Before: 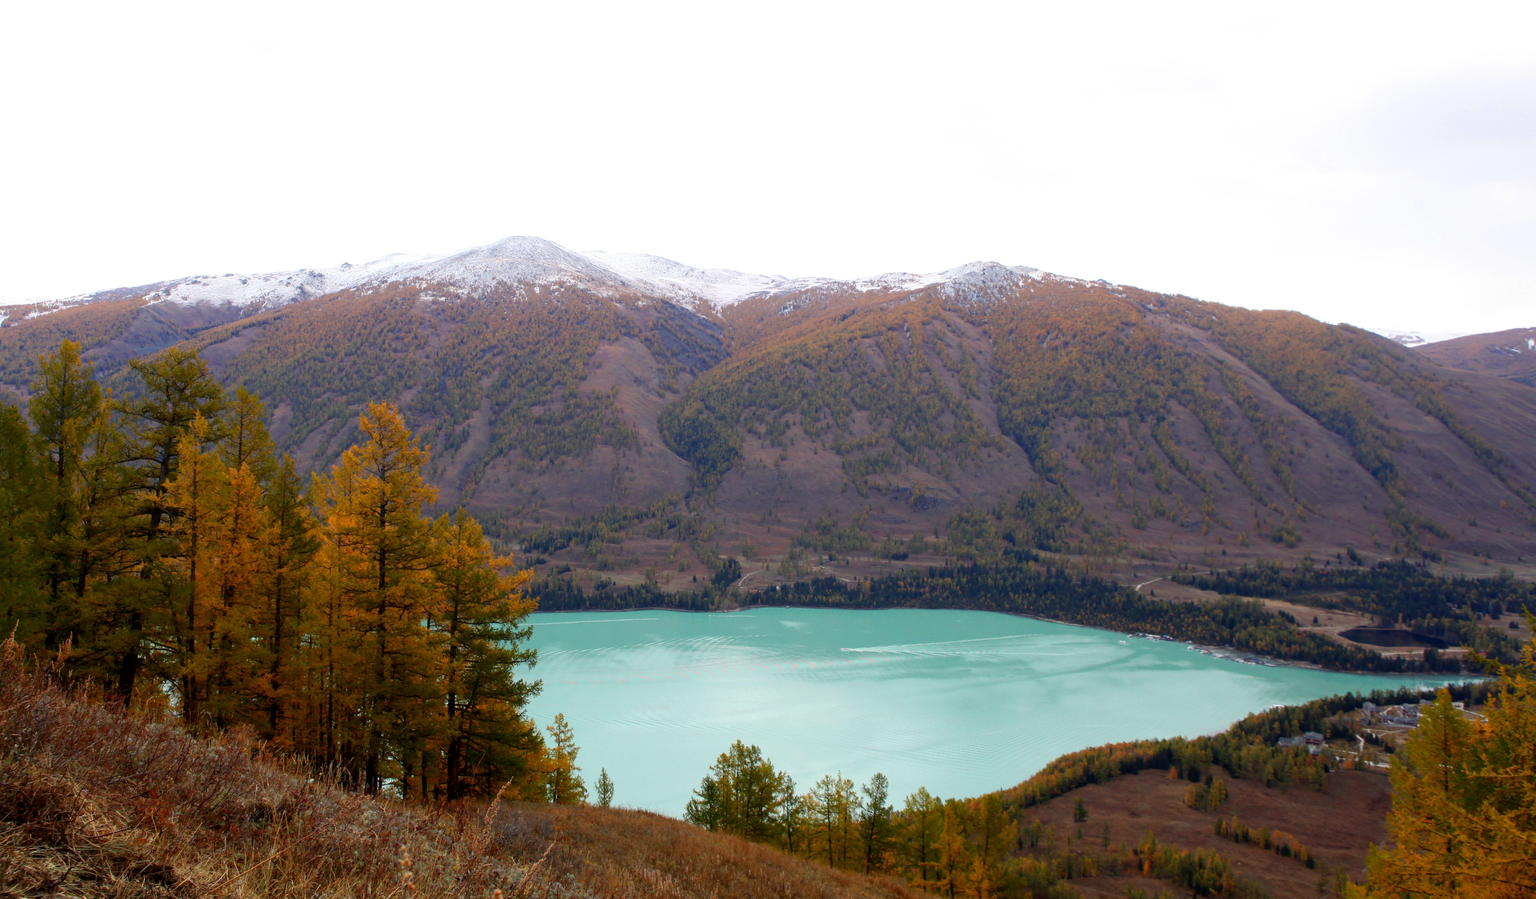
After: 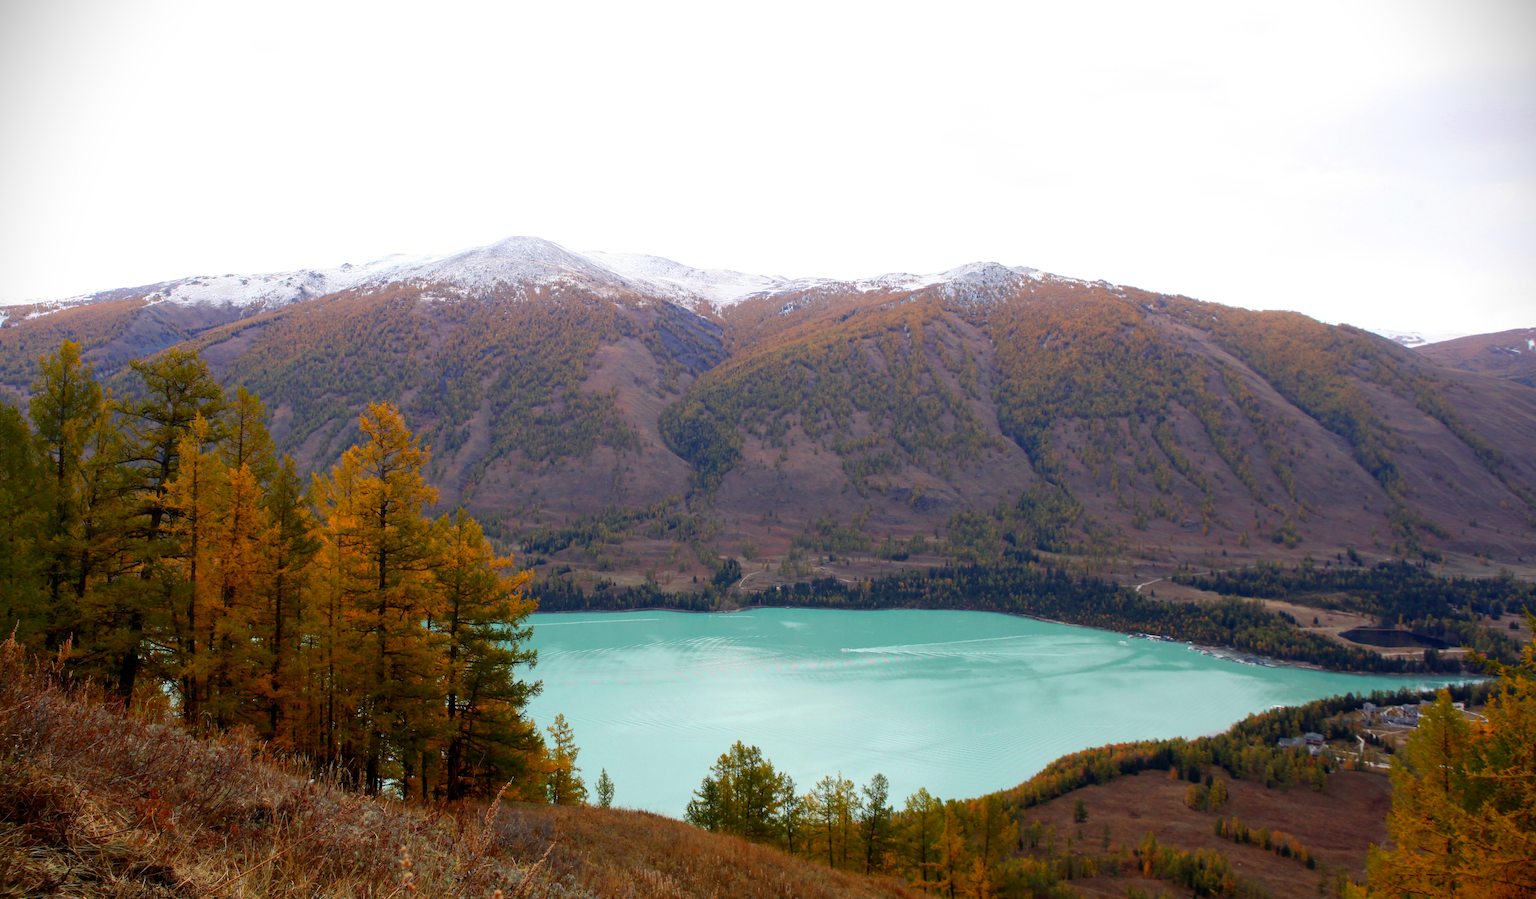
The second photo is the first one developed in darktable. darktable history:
vignetting: fall-off start 92.19%, brightness -0.982, saturation 0.49, dithering 8-bit output
color correction: highlights b* 0.025, saturation 1.08
haze removal: strength 0.298, distance 0.248, compatibility mode true, adaptive false
